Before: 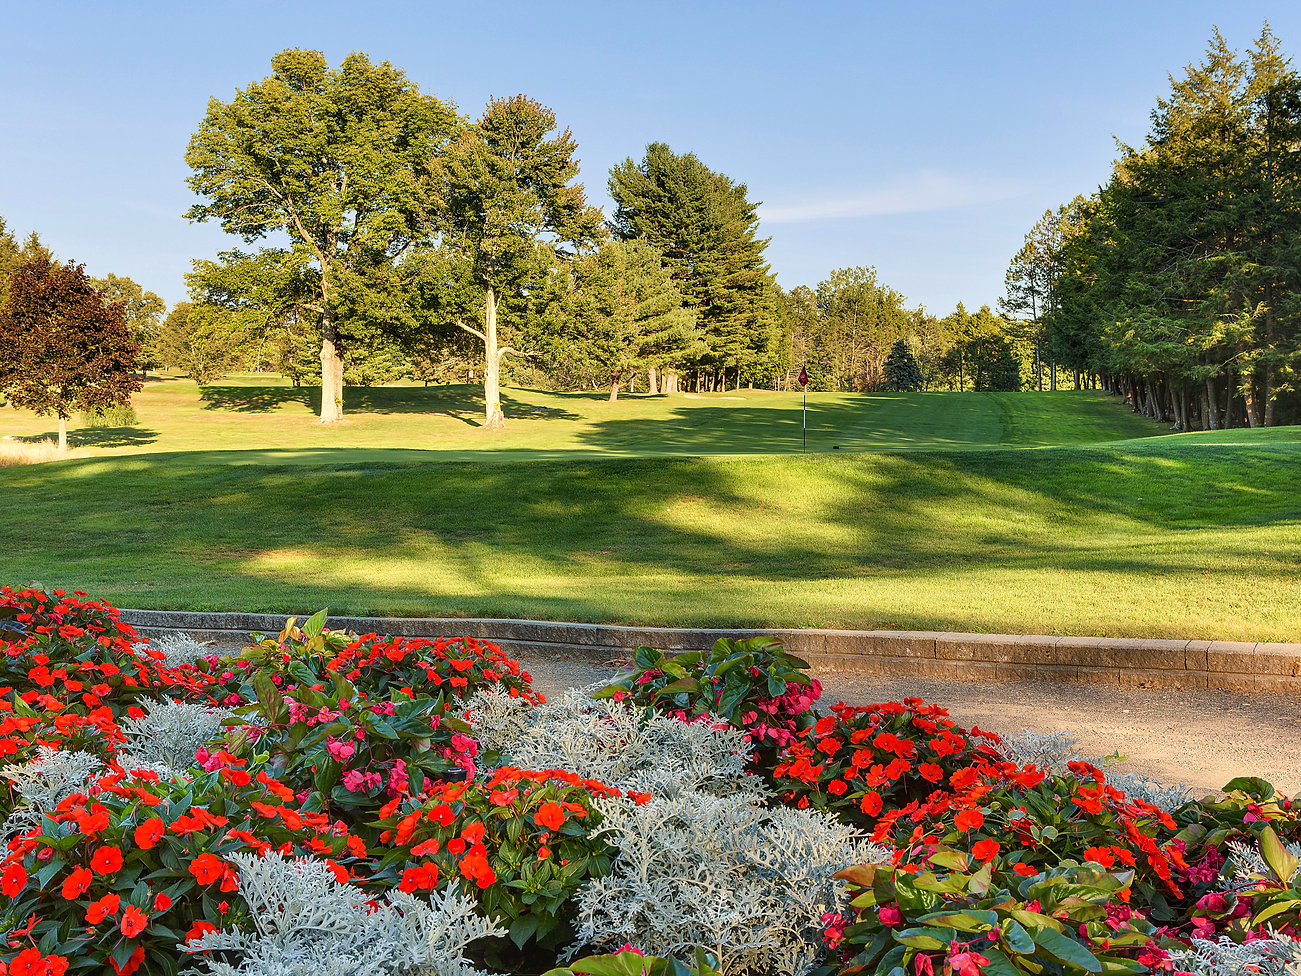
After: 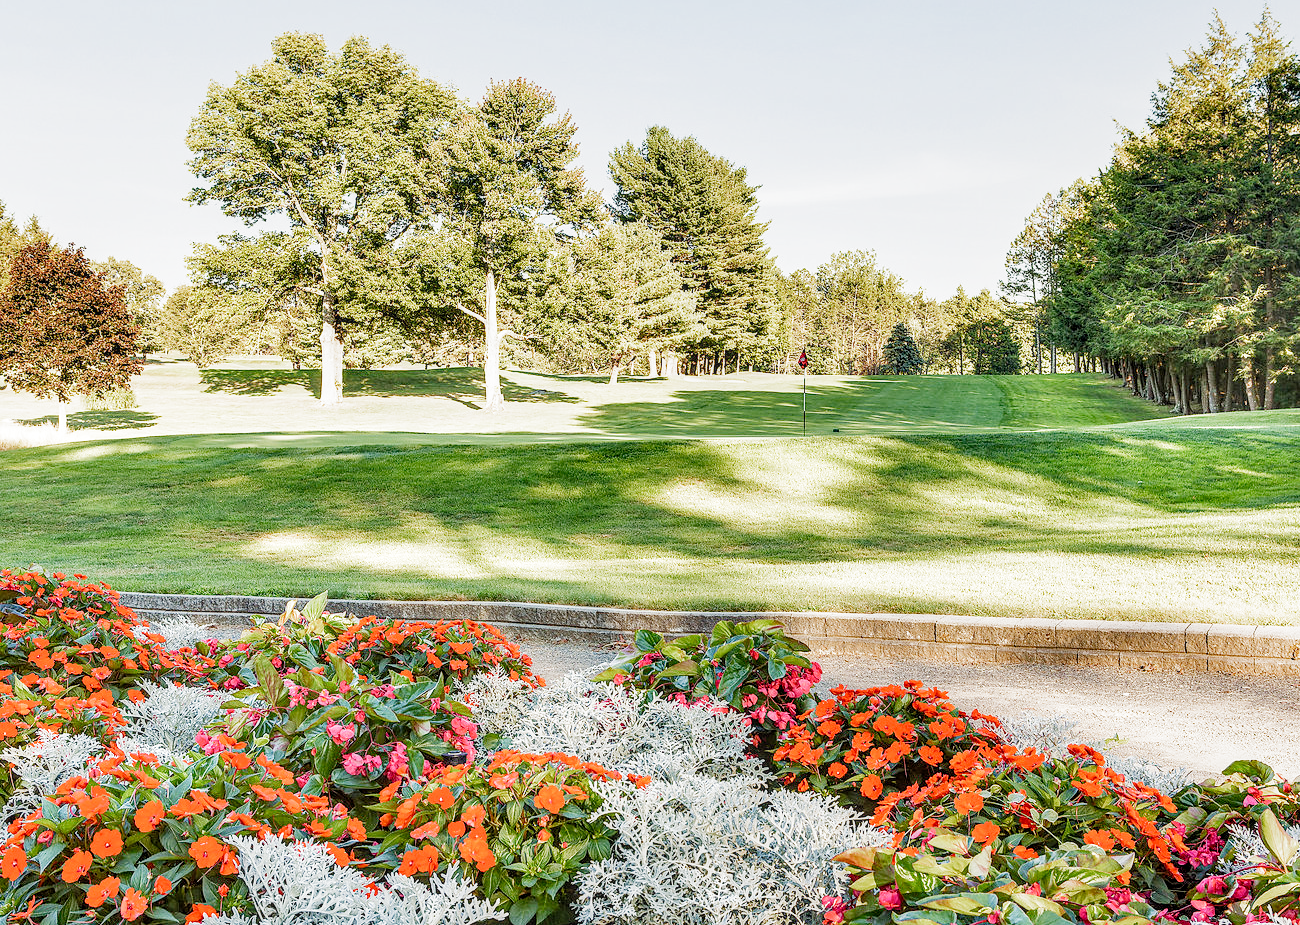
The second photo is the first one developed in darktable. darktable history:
filmic rgb: black relative exposure -7.65 EV, white relative exposure 4.56 EV, hardness 3.61, add noise in highlights 0.001, preserve chrominance no, color science v3 (2019), use custom middle-gray values true, contrast in highlights soft
crop and rotate: top 1.911%, bottom 3.233%
exposure: black level correction 0.001, exposure 1.654 EV, compensate highlight preservation false
local contrast: on, module defaults
